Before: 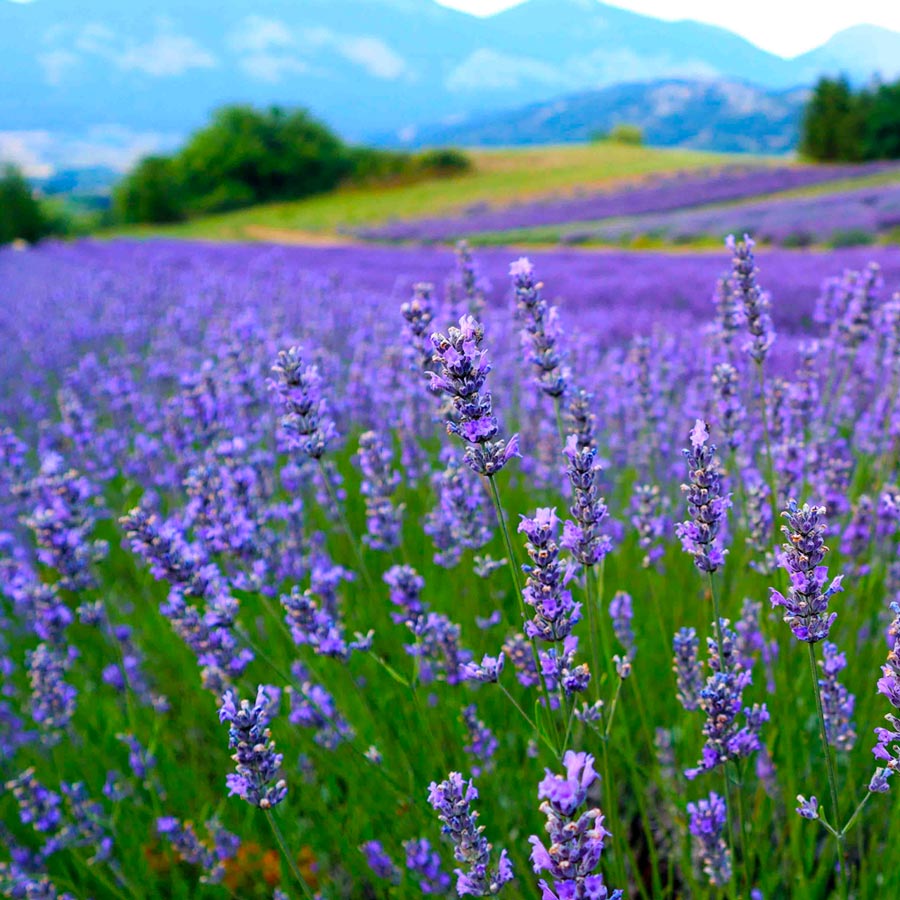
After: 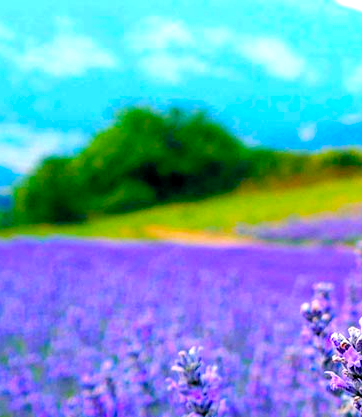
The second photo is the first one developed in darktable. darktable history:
crop and rotate: left 11.141%, top 0.055%, right 48.534%, bottom 53.505%
exposure: black level correction 0.001, exposure 0.5 EV, compensate exposure bias true, compensate highlight preservation false
color balance rgb: global offset › luminance -0.343%, global offset › chroma 0.109%, global offset › hue 164.18°, perceptual saturation grading › global saturation 39.175%
